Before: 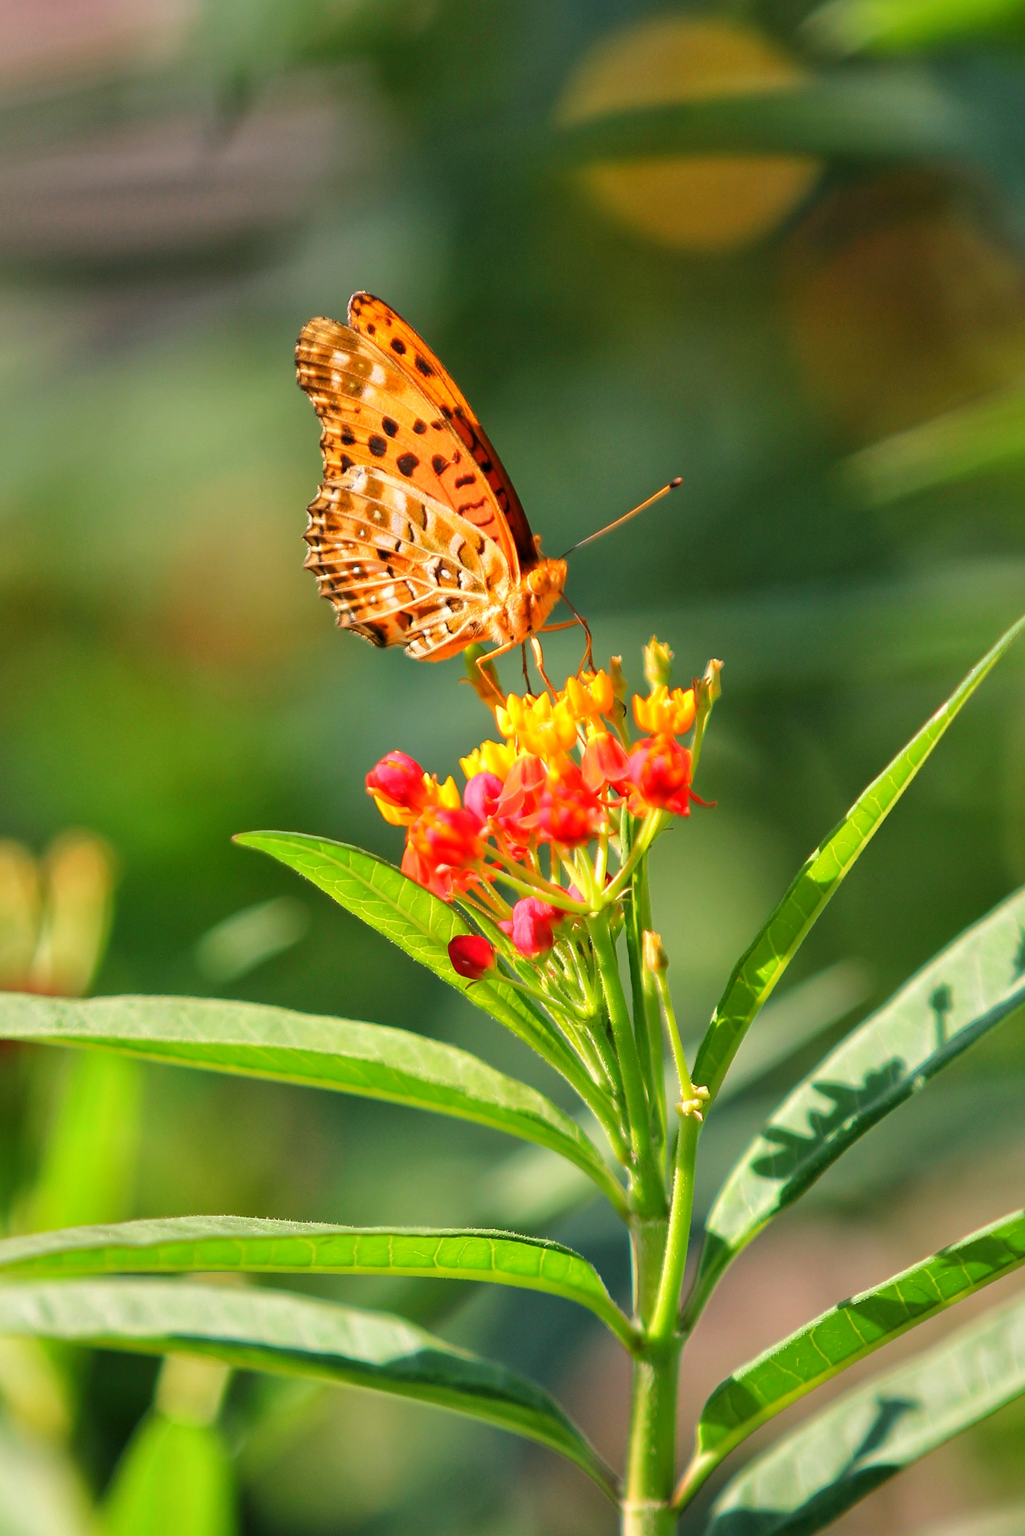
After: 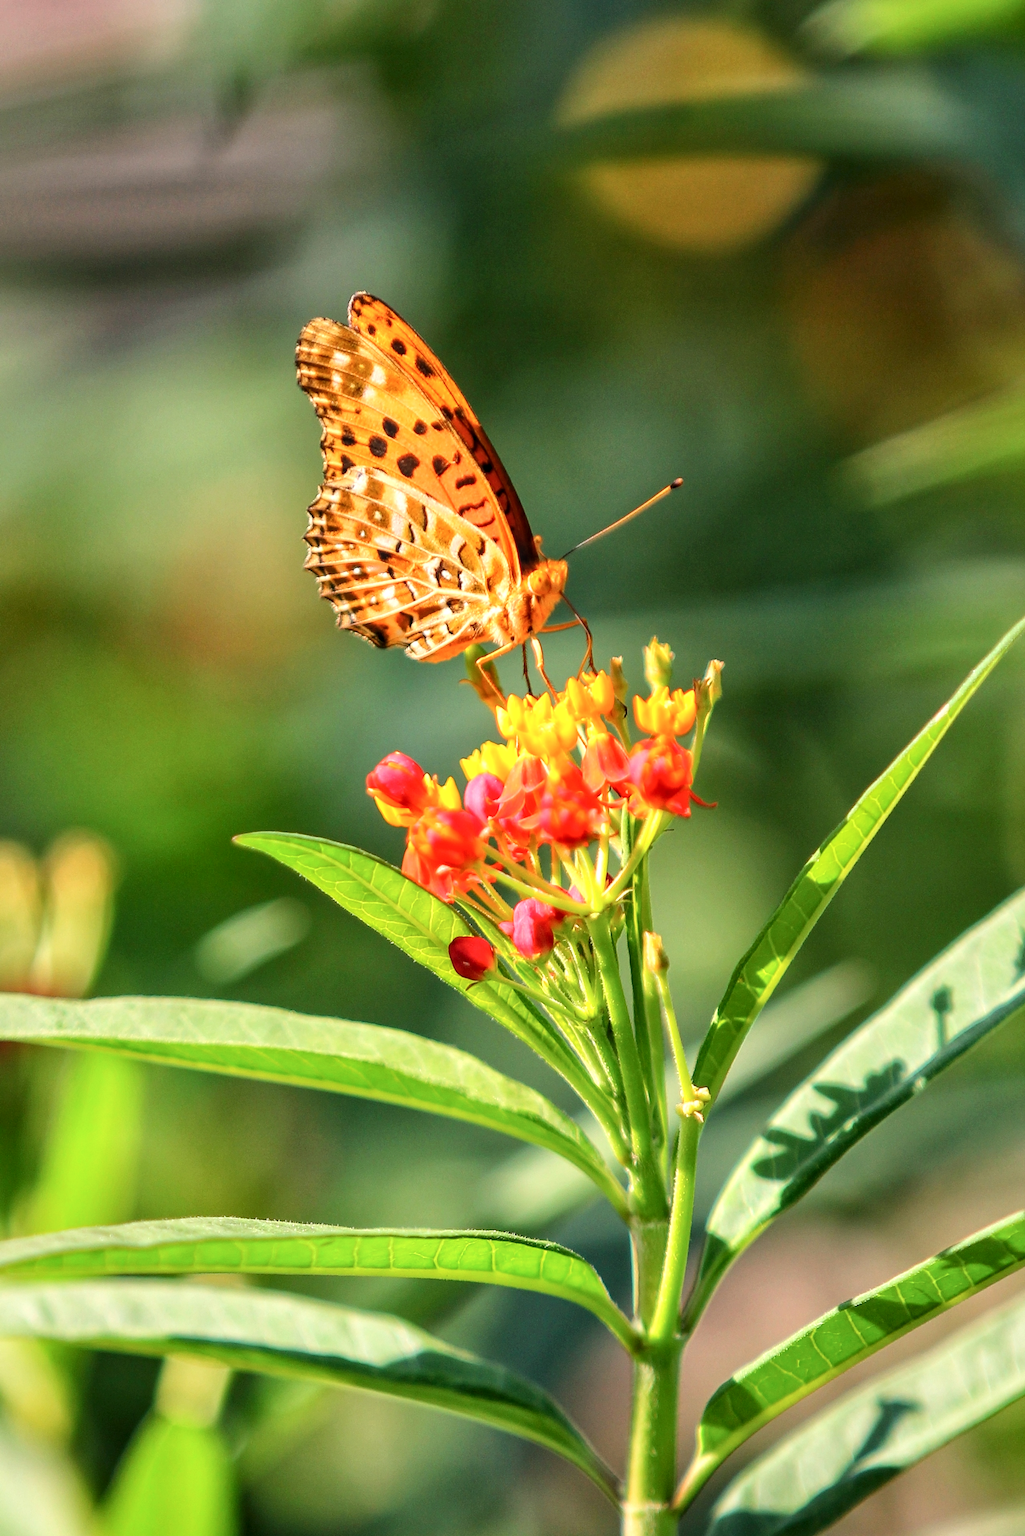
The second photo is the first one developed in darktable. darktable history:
crop: bottom 0.071%
contrast brightness saturation: contrast 0.15, brightness 0.05
local contrast: detail 130%
